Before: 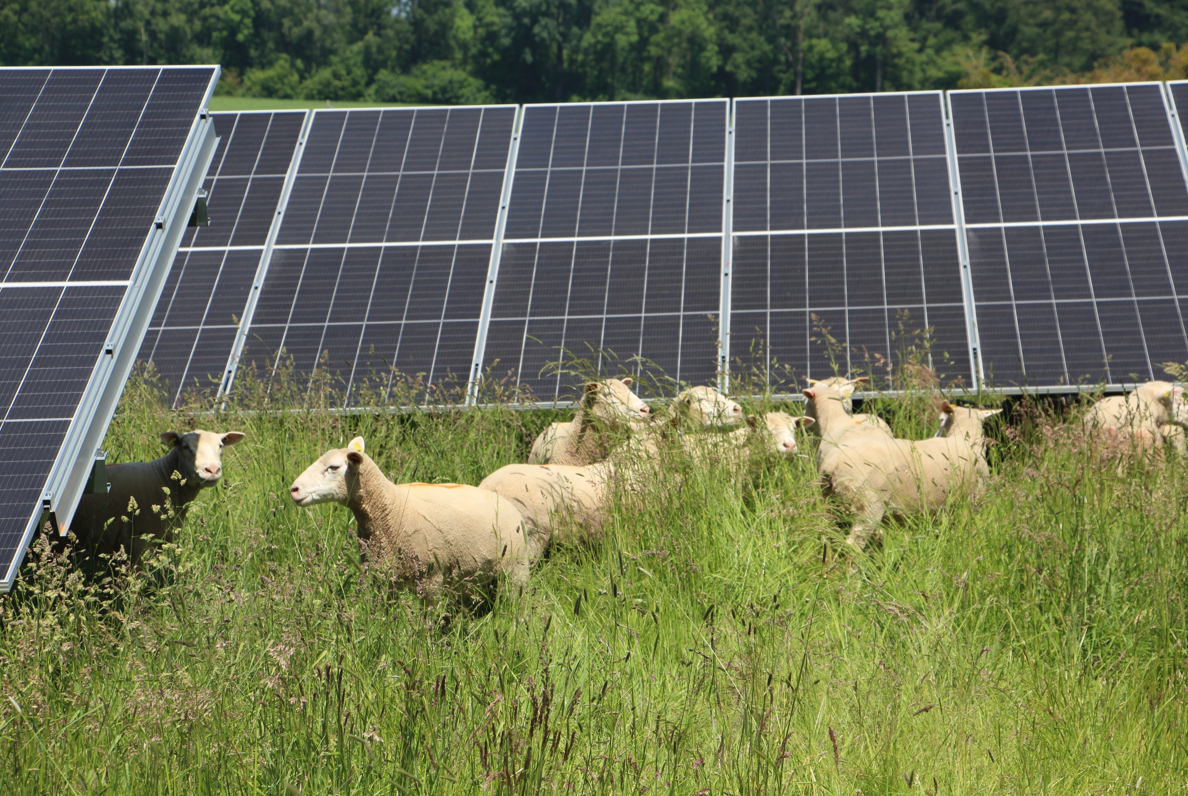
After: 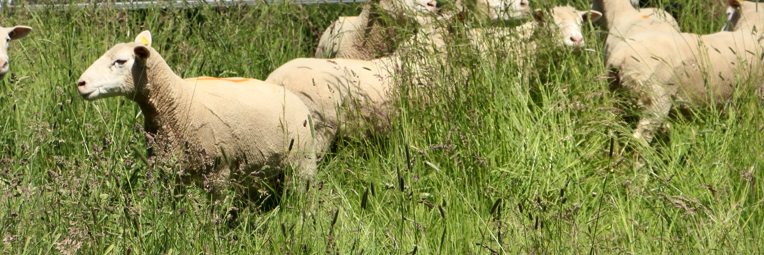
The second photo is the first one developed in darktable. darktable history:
crop: left 17.969%, top 51.111%, right 17.65%, bottom 16.794%
shadows and highlights: shadows 74.54, highlights -61.11, soften with gaussian
local contrast: mode bilateral grid, contrast 20, coarseness 49, detail 171%, midtone range 0.2
exposure: exposure -0.153 EV, compensate exposure bias true, compensate highlight preservation false
